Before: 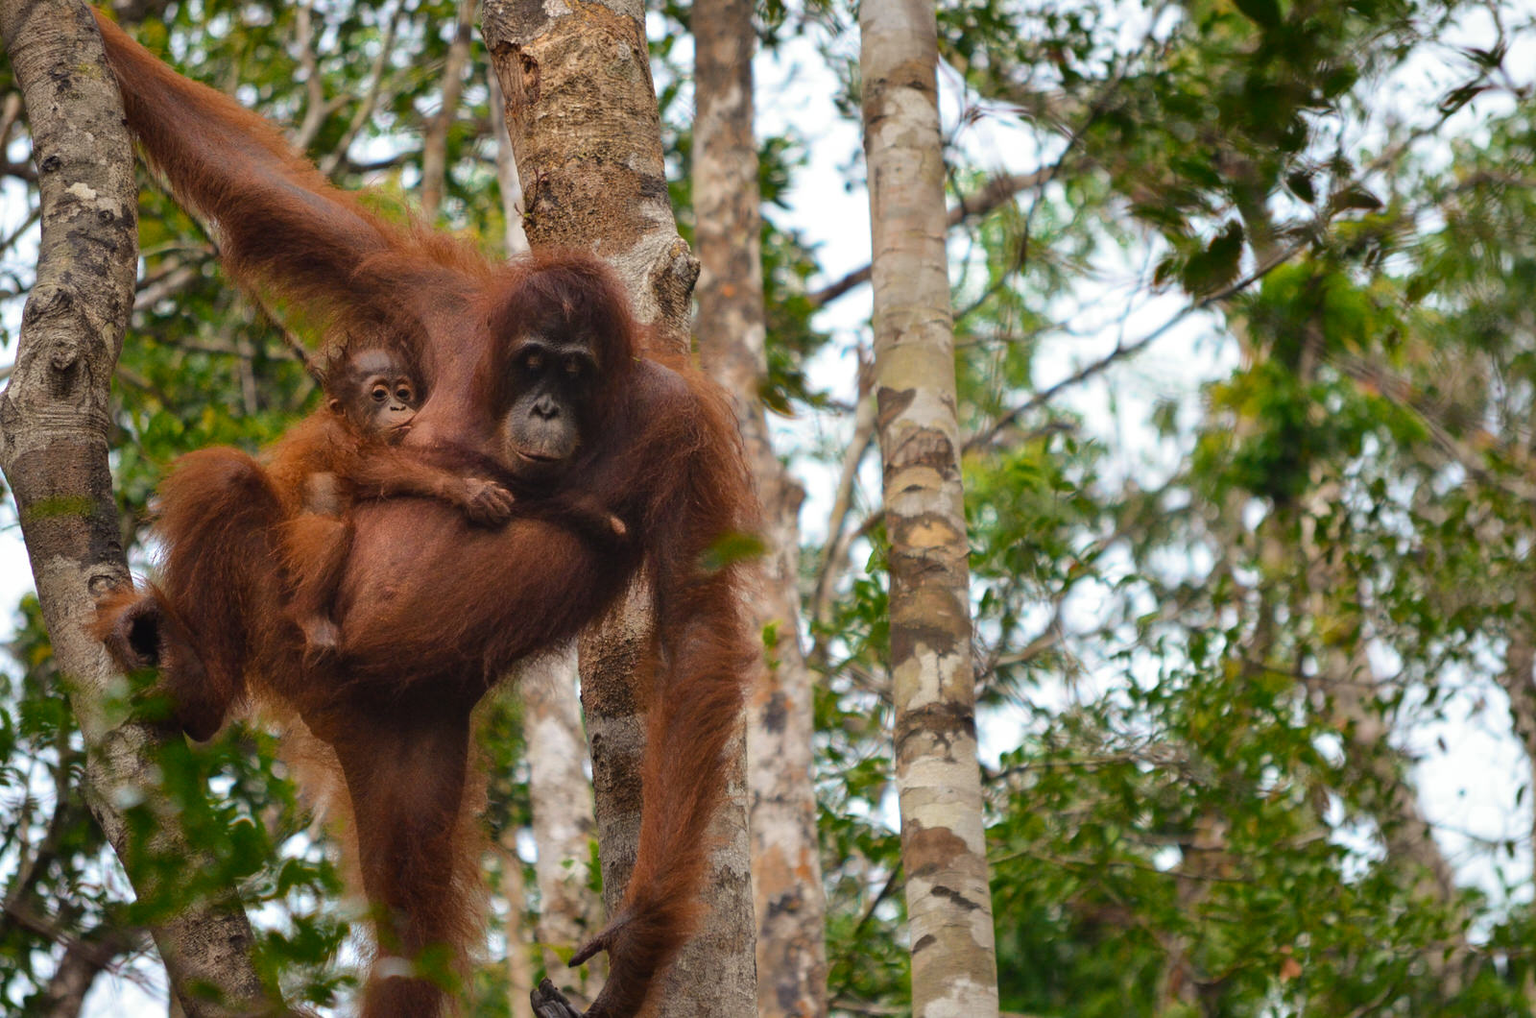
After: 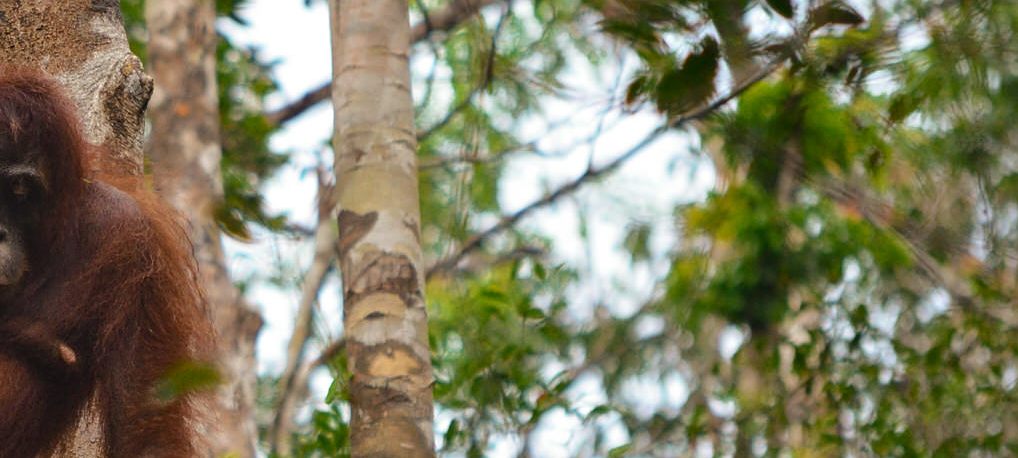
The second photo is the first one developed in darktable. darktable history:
crop: left 36.005%, top 18.293%, right 0.31%, bottom 38.444%
sharpen: amount 0.2
